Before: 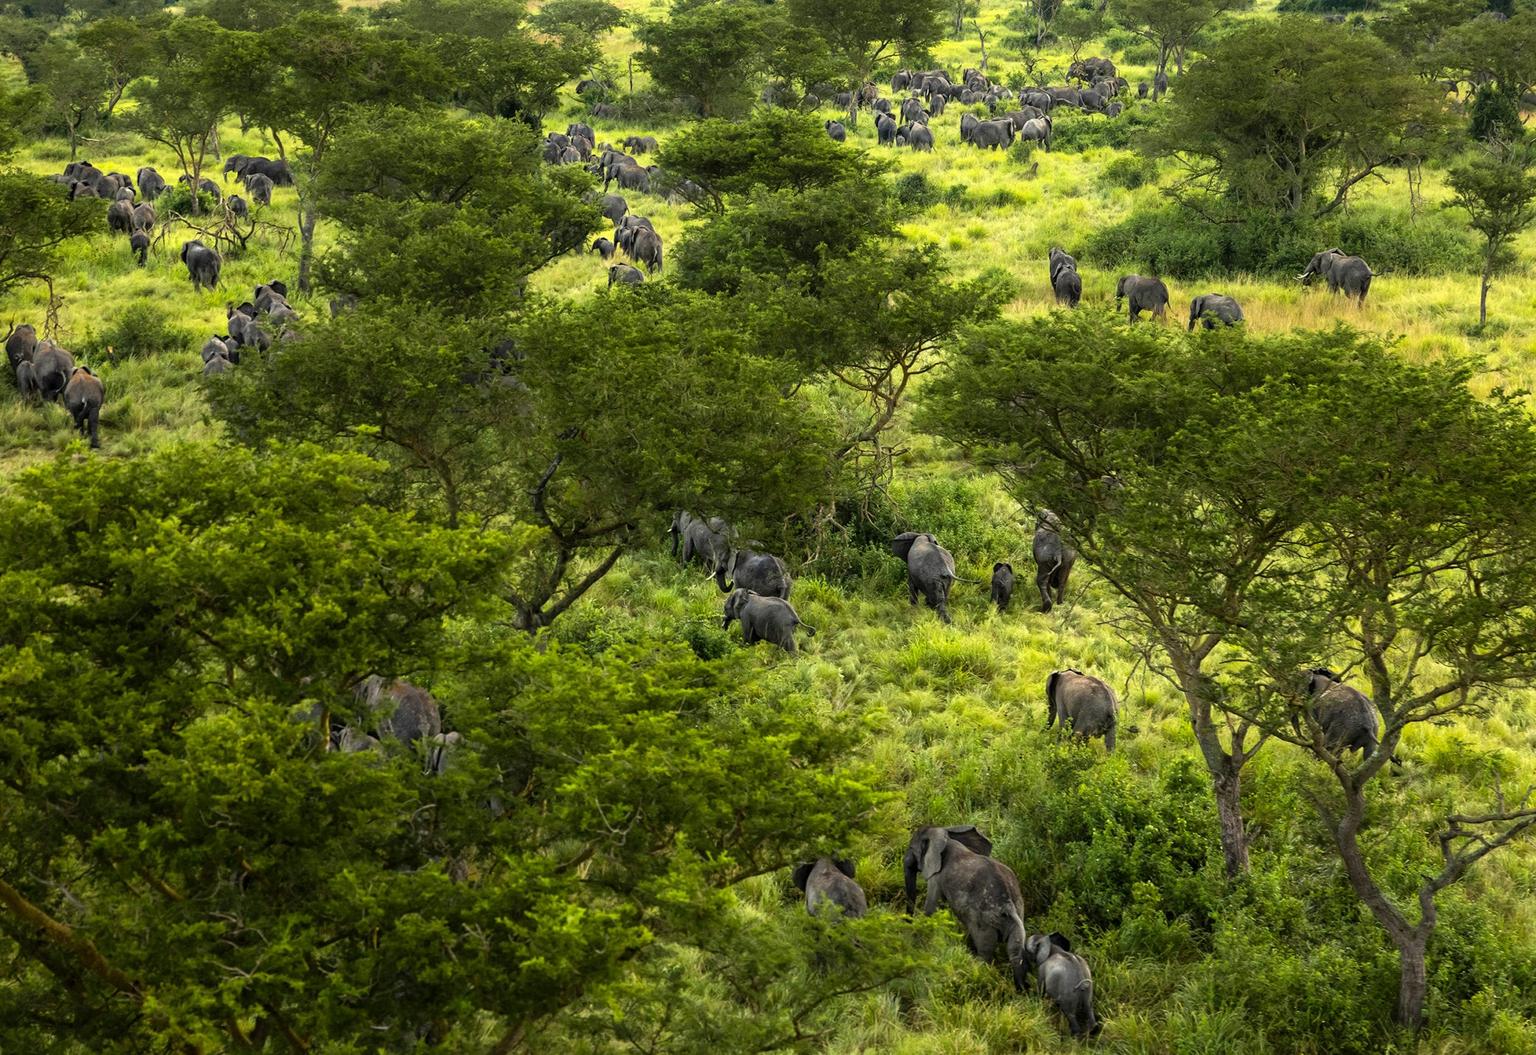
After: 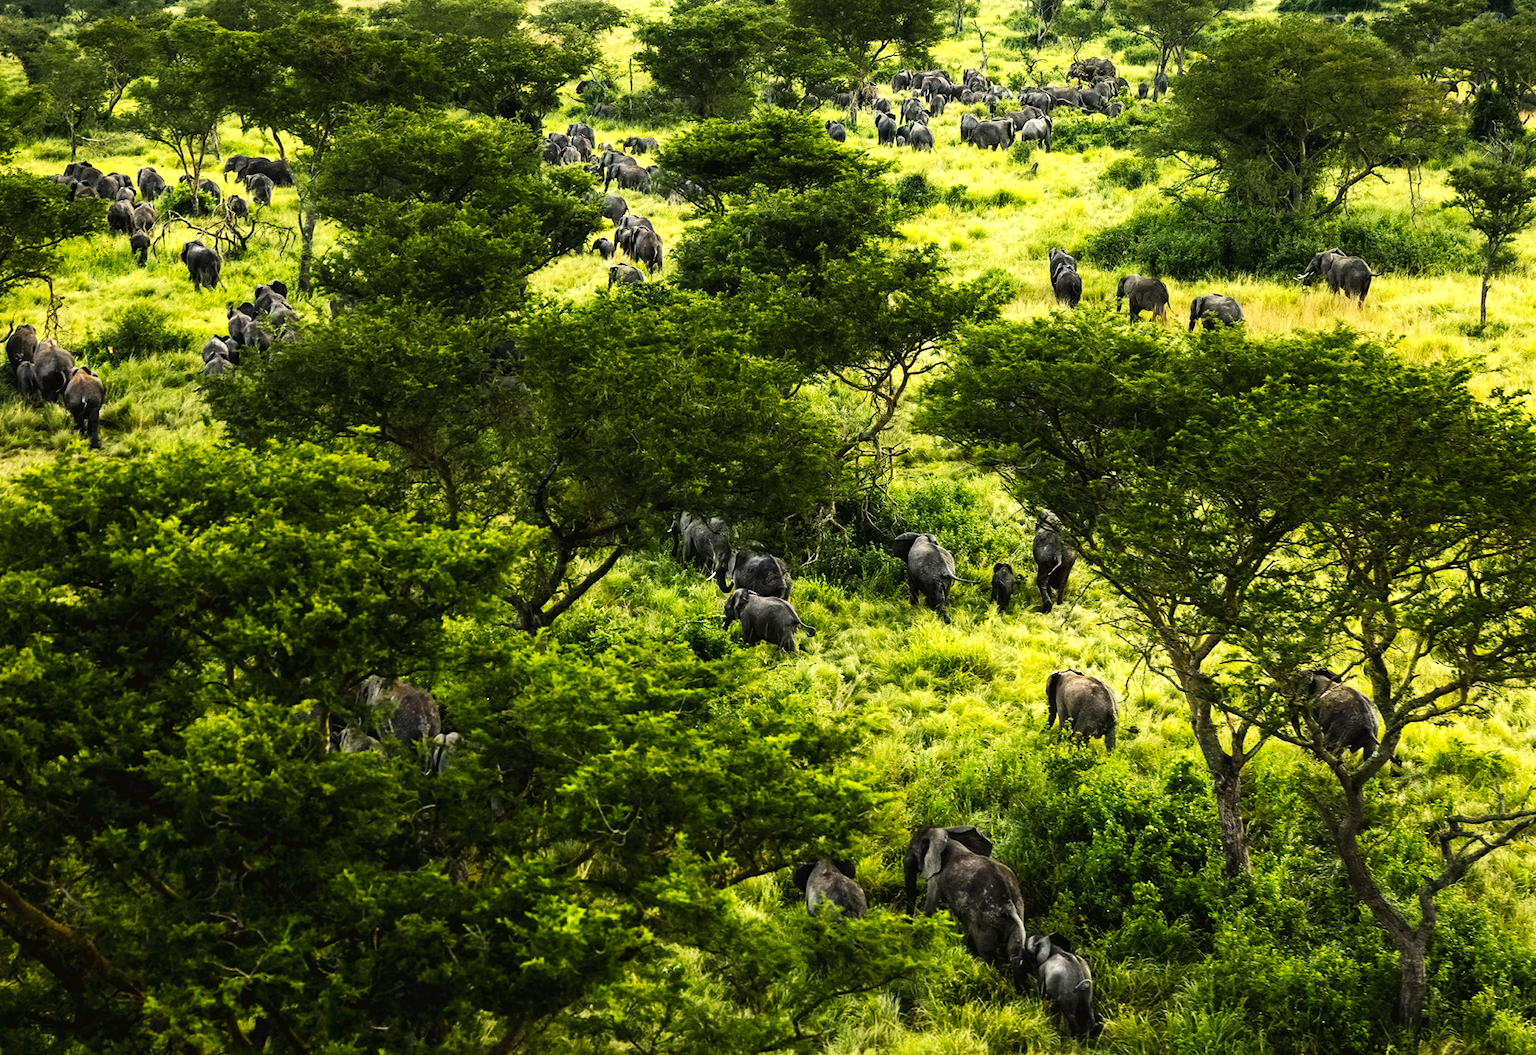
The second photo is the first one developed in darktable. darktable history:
tone equalizer: -8 EV -0.41 EV, -7 EV -0.429 EV, -6 EV -0.347 EV, -5 EV -0.24 EV, -3 EV 0.237 EV, -2 EV 0.354 EV, -1 EV 0.363 EV, +0 EV 0.402 EV, edges refinement/feathering 500, mask exposure compensation -1.57 EV, preserve details no
tone curve: curves: ch0 [(0, 0) (0.003, 0.025) (0.011, 0.025) (0.025, 0.025) (0.044, 0.026) (0.069, 0.033) (0.1, 0.053) (0.136, 0.078) (0.177, 0.108) (0.224, 0.153) (0.277, 0.213) (0.335, 0.286) (0.399, 0.372) (0.468, 0.467) (0.543, 0.565) (0.623, 0.675) (0.709, 0.775) (0.801, 0.863) (0.898, 0.936) (1, 1)], preserve colors none
contrast equalizer: y [[0.5 ×6], [0.5 ×6], [0.5 ×6], [0 ×6], [0, 0, 0, 0.581, 0.011, 0]]
